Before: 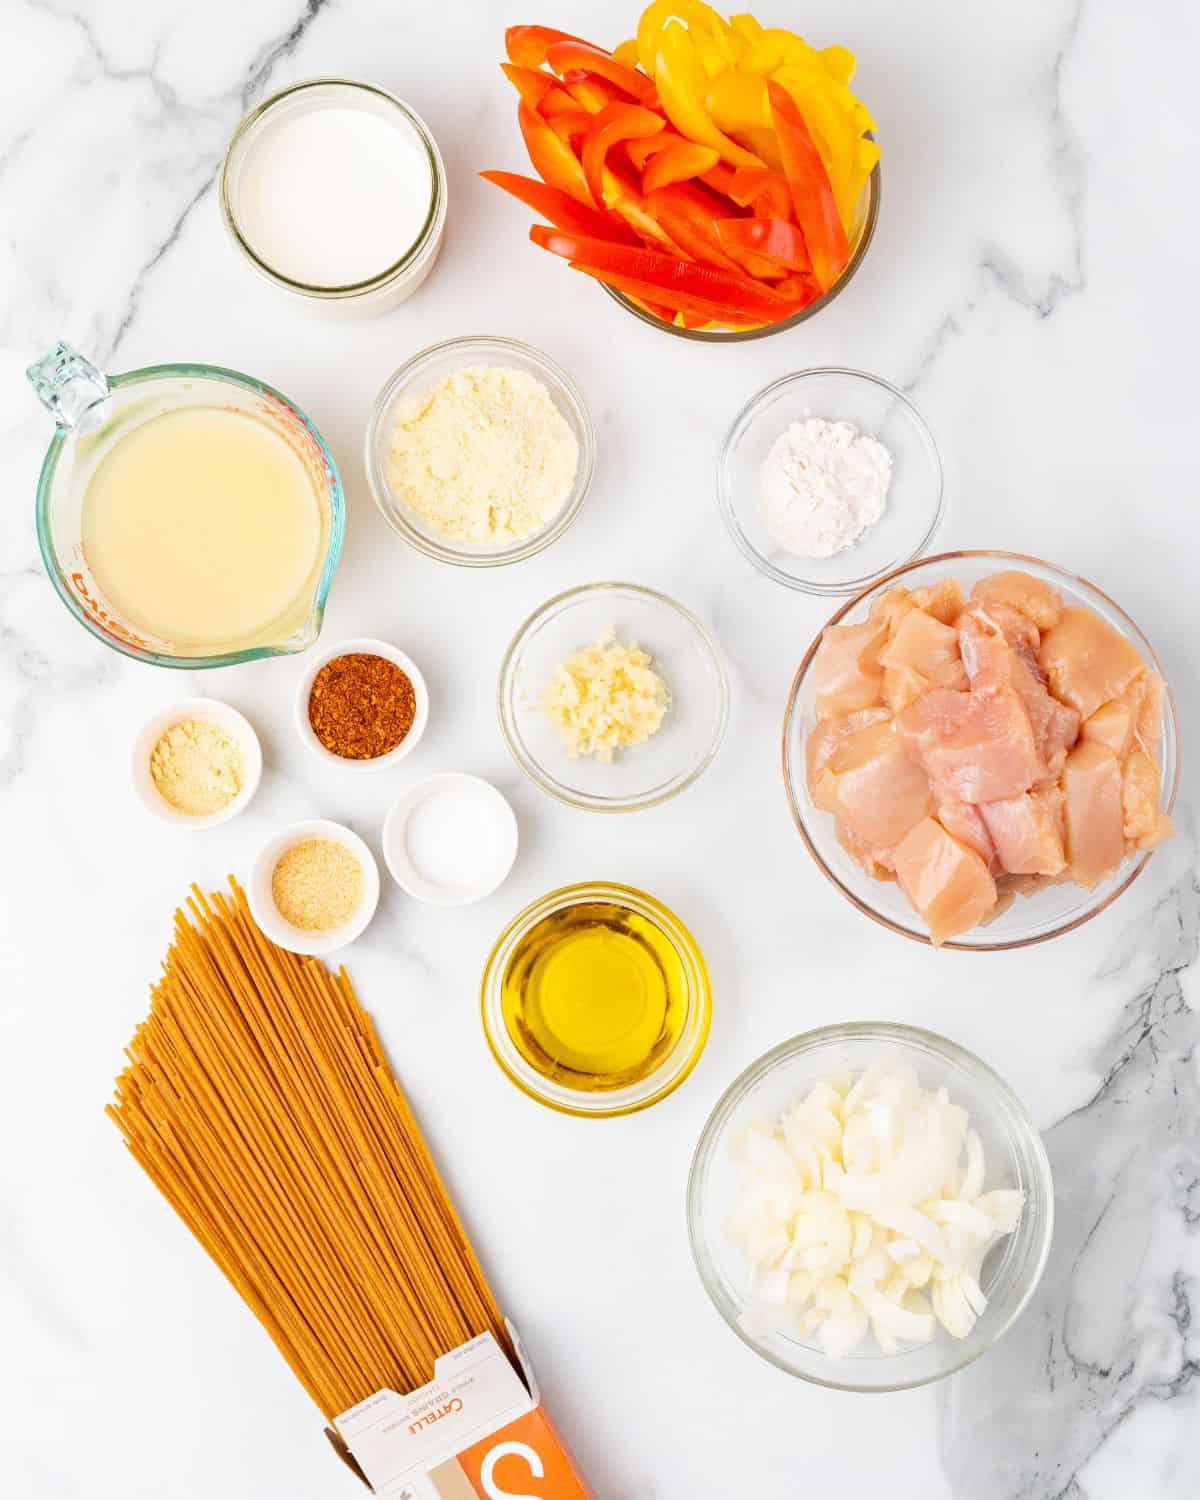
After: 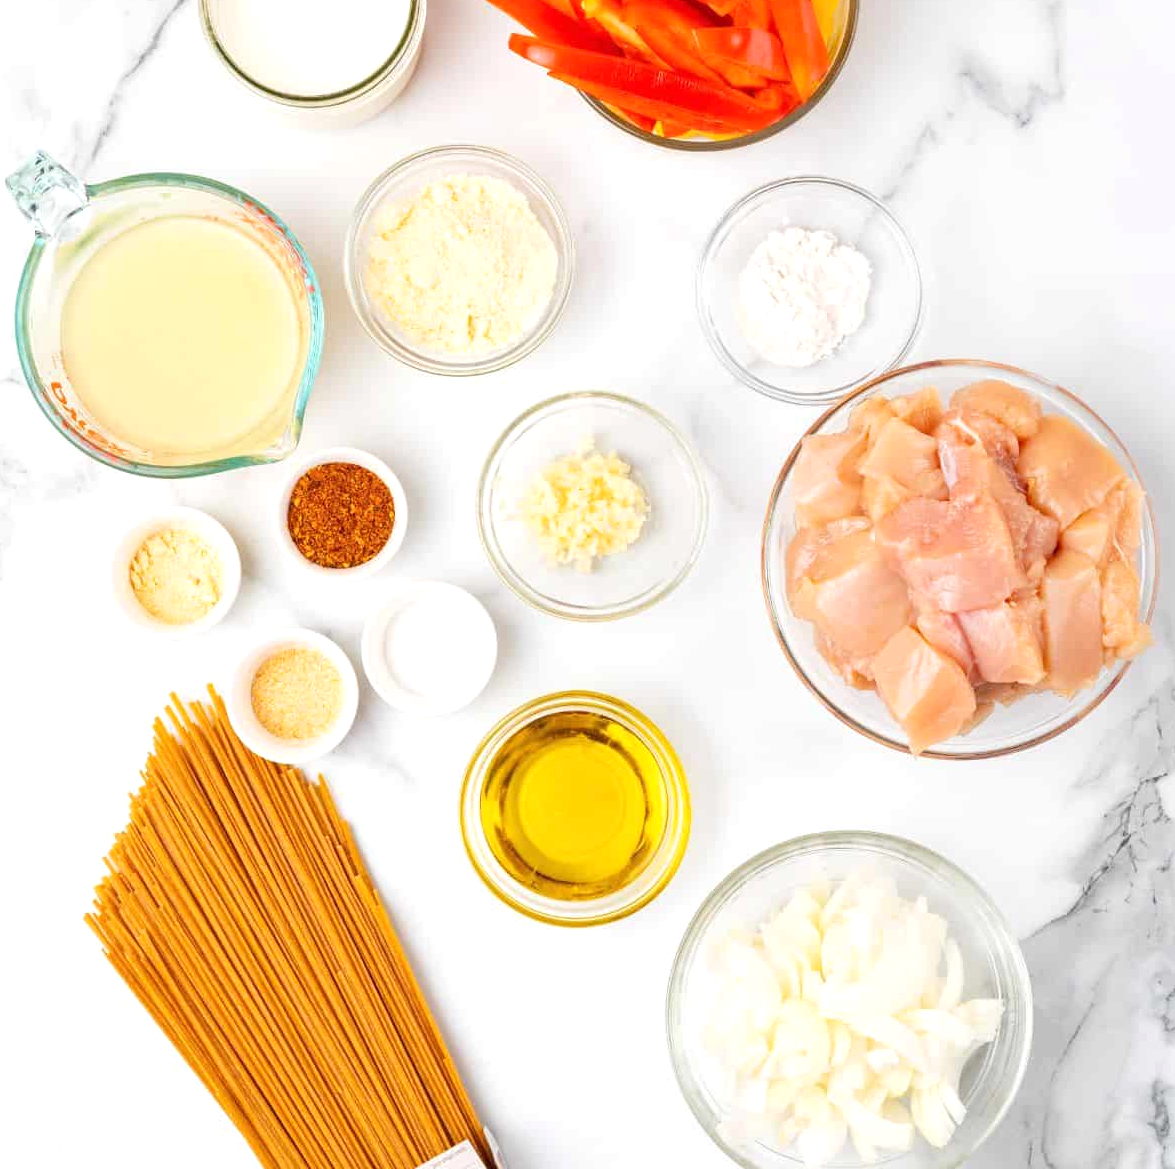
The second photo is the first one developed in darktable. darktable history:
exposure: exposure 0.197 EV, compensate highlight preservation false
crop and rotate: left 1.814%, top 12.818%, right 0.25%, bottom 9.225%
